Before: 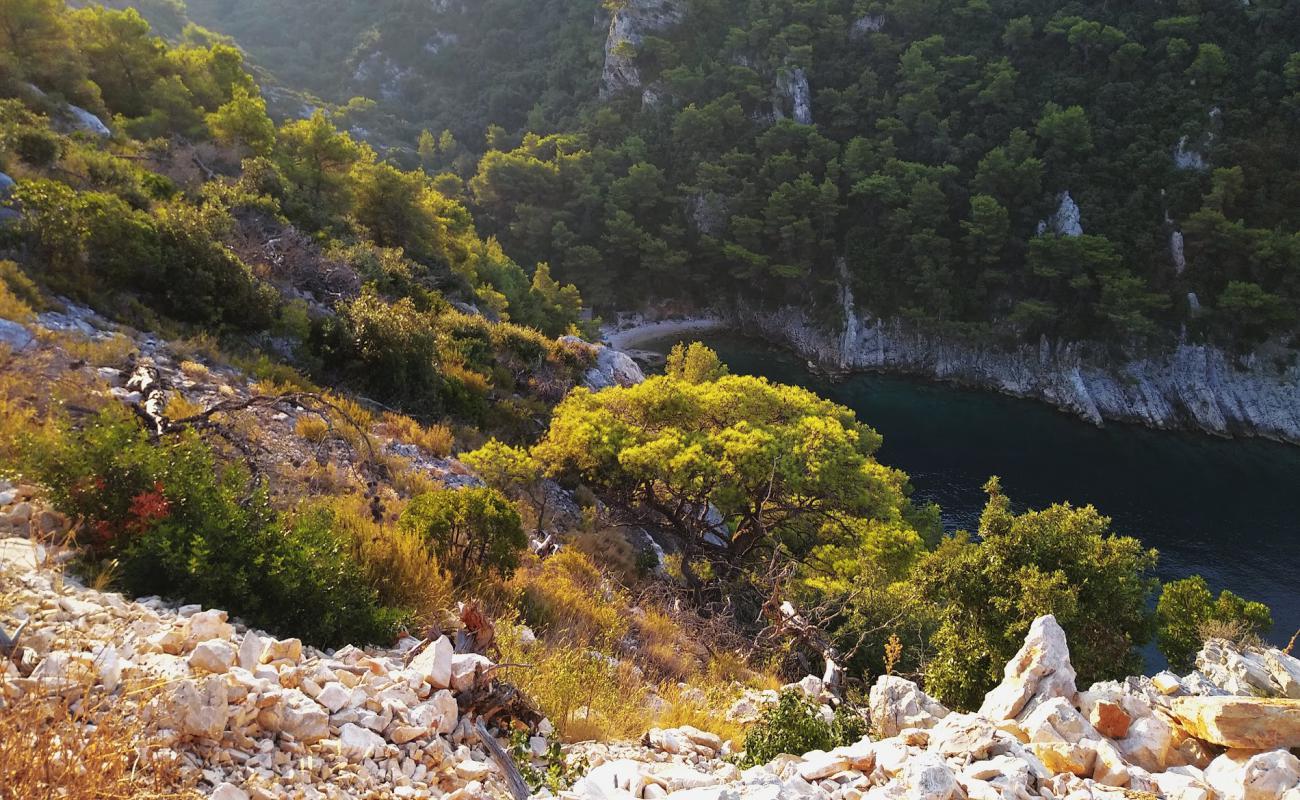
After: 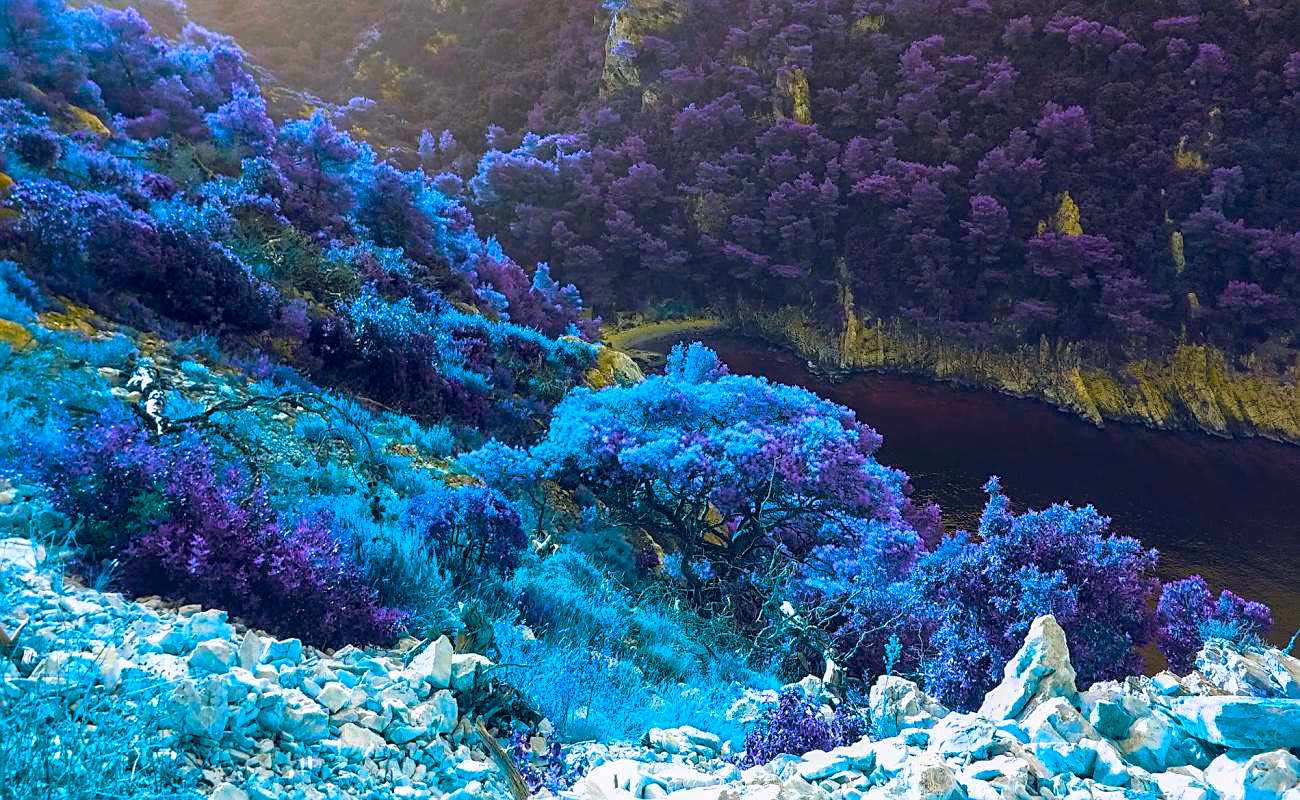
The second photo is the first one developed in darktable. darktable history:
exposure: black level correction -0.003, exposure 0.038 EV, compensate exposure bias true, compensate highlight preservation false
local contrast: on, module defaults
color balance rgb: global offset › luminance -0.306%, global offset › chroma 0.304%, global offset › hue 259.47°, linear chroma grading › global chroma 24.923%, perceptual saturation grading › global saturation 31.245%, hue shift 179.98°, global vibrance 49.497%, contrast 0.673%
sharpen: on, module defaults
